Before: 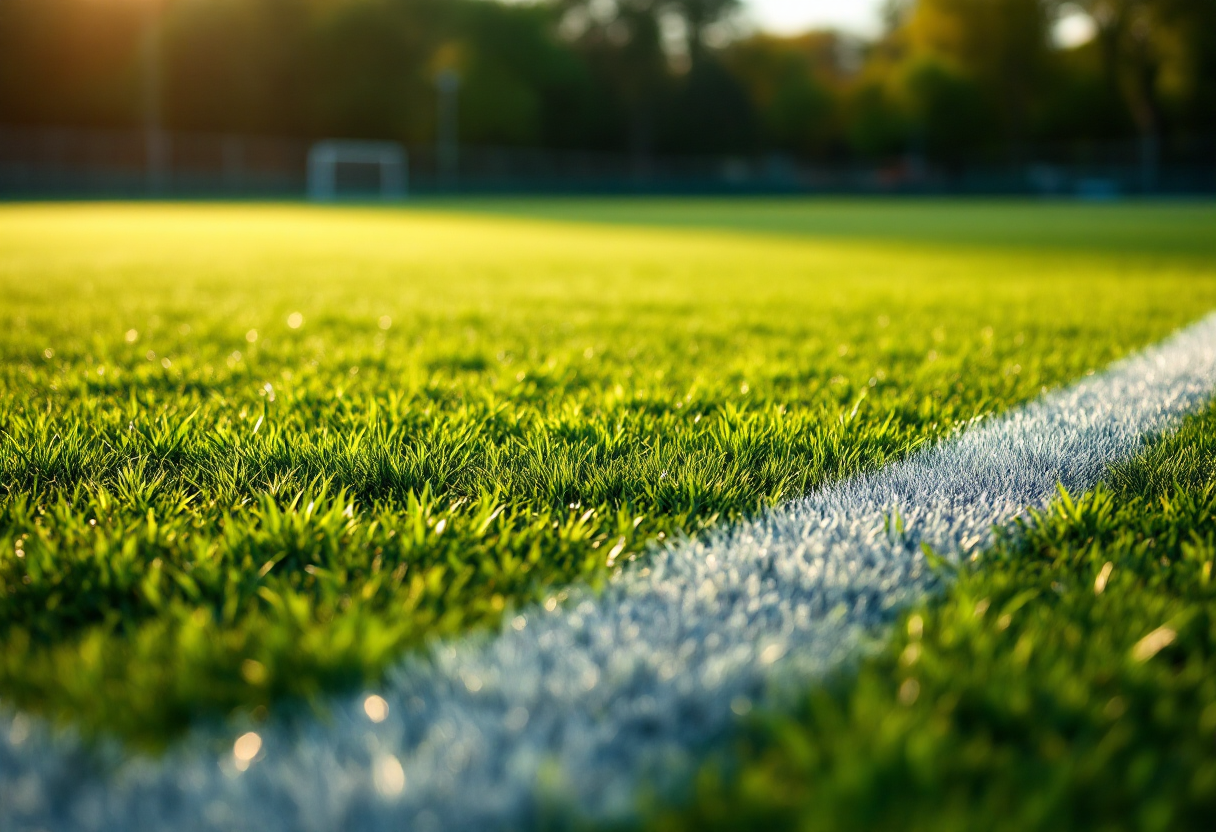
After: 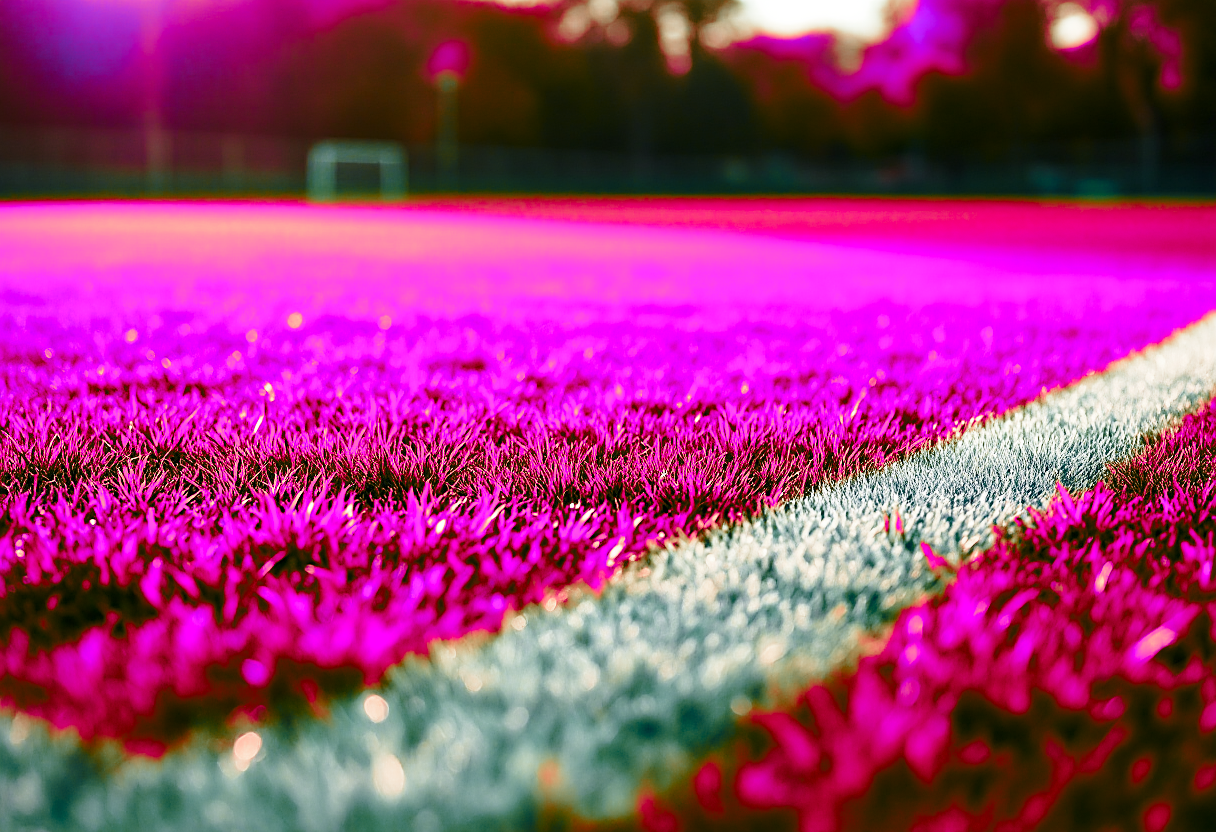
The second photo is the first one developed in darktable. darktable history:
shadows and highlights: shadows 25, highlights -48, soften with gaussian
base curve: curves: ch0 [(0, 0) (0.032, 0.037) (0.105, 0.228) (0.435, 0.76) (0.856, 0.983) (1, 1)], preserve colors none
sharpen: on, module defaults
color zones: curves: ch0 [(0.826, 0.353)]; ch1 [(0.242, 0.647) (0.889, 0.342)]; ch2 [(0.246, 0.089) (0.969, 0.068)]
